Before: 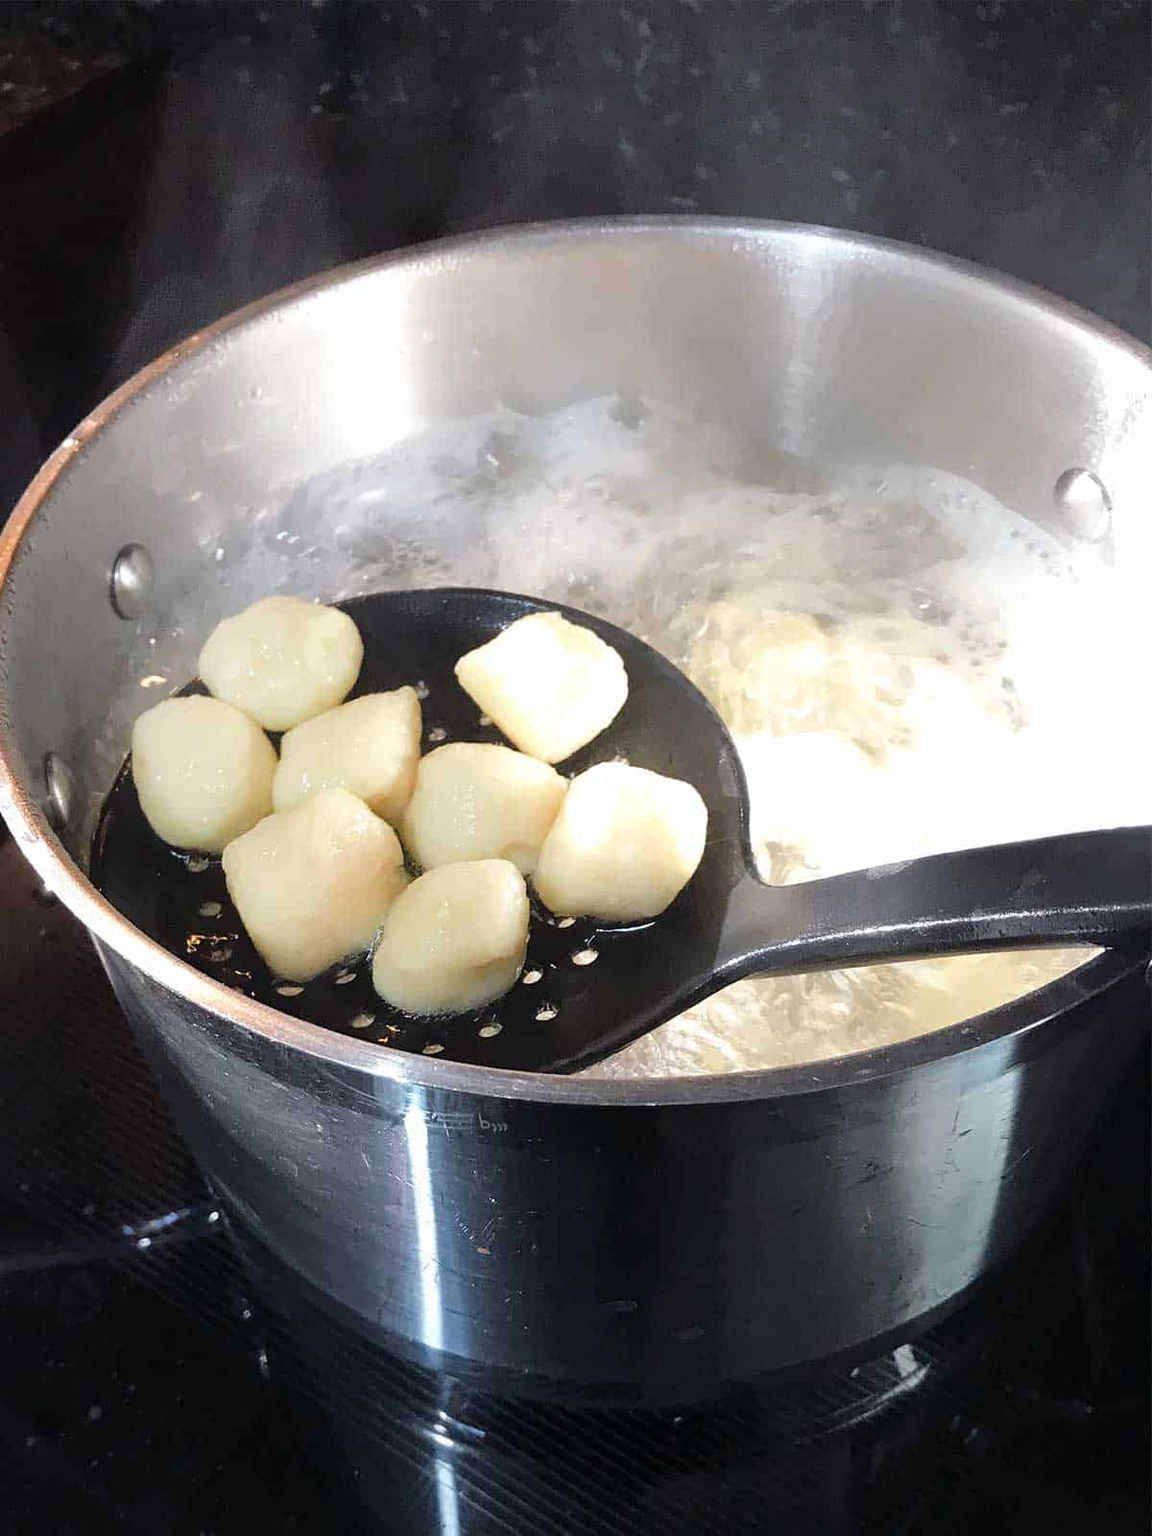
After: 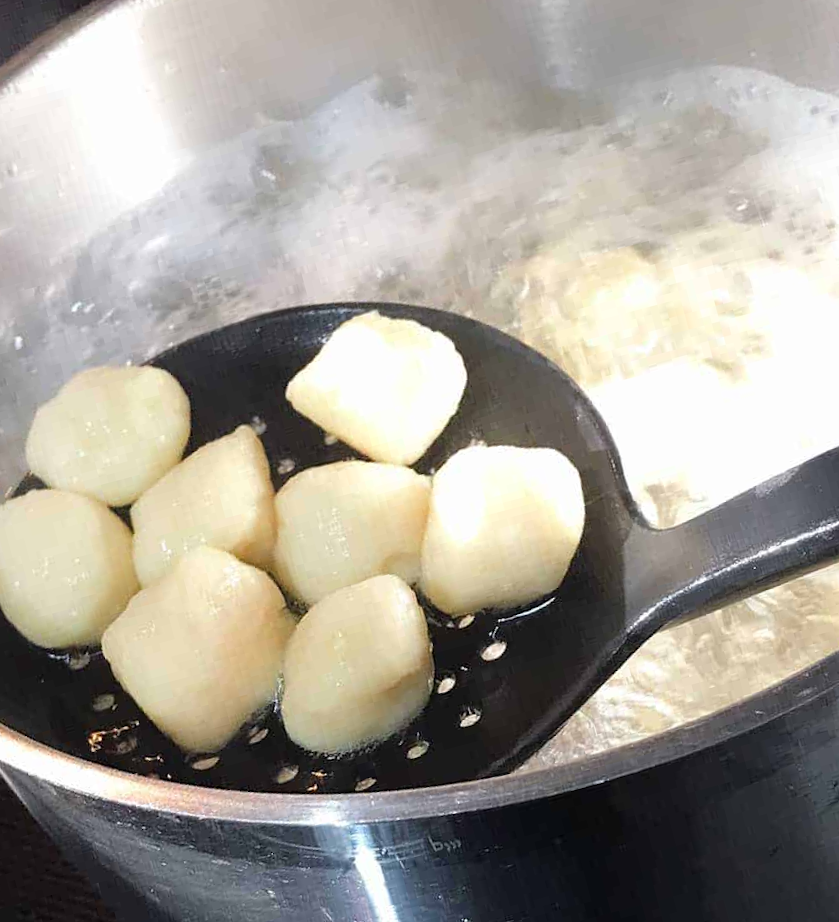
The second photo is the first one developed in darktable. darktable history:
rotate and perspective: rotation -14.8°, crop left 0.1, crop right 0.903, crop top 0.25, crop bottom 0.748
crop: left 15.419%, right 17.914%
